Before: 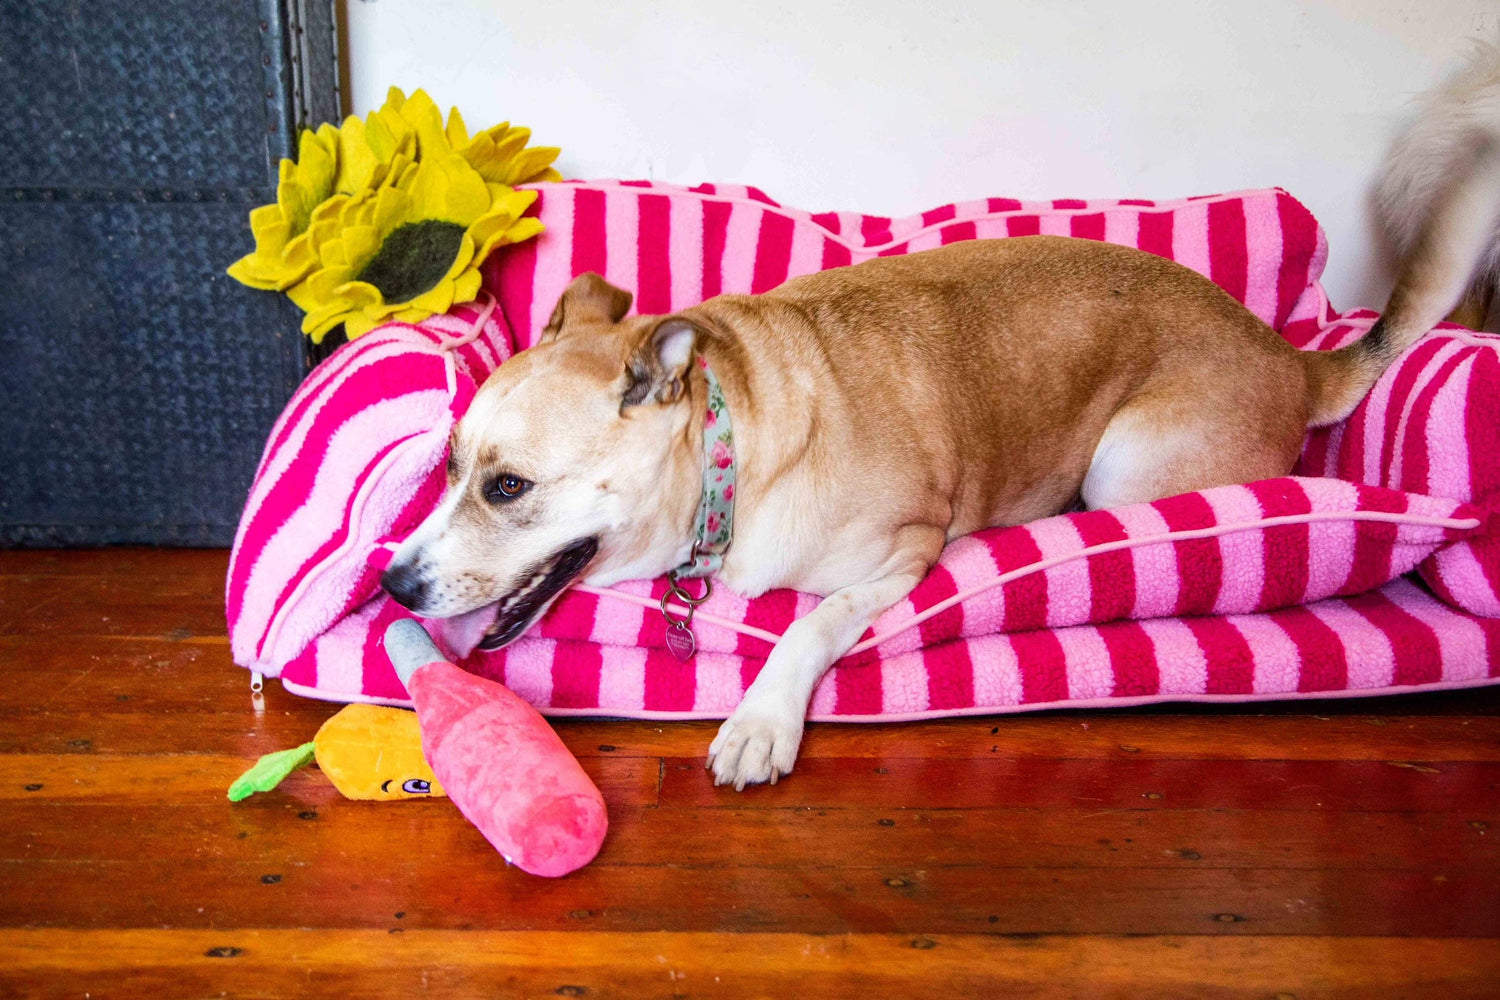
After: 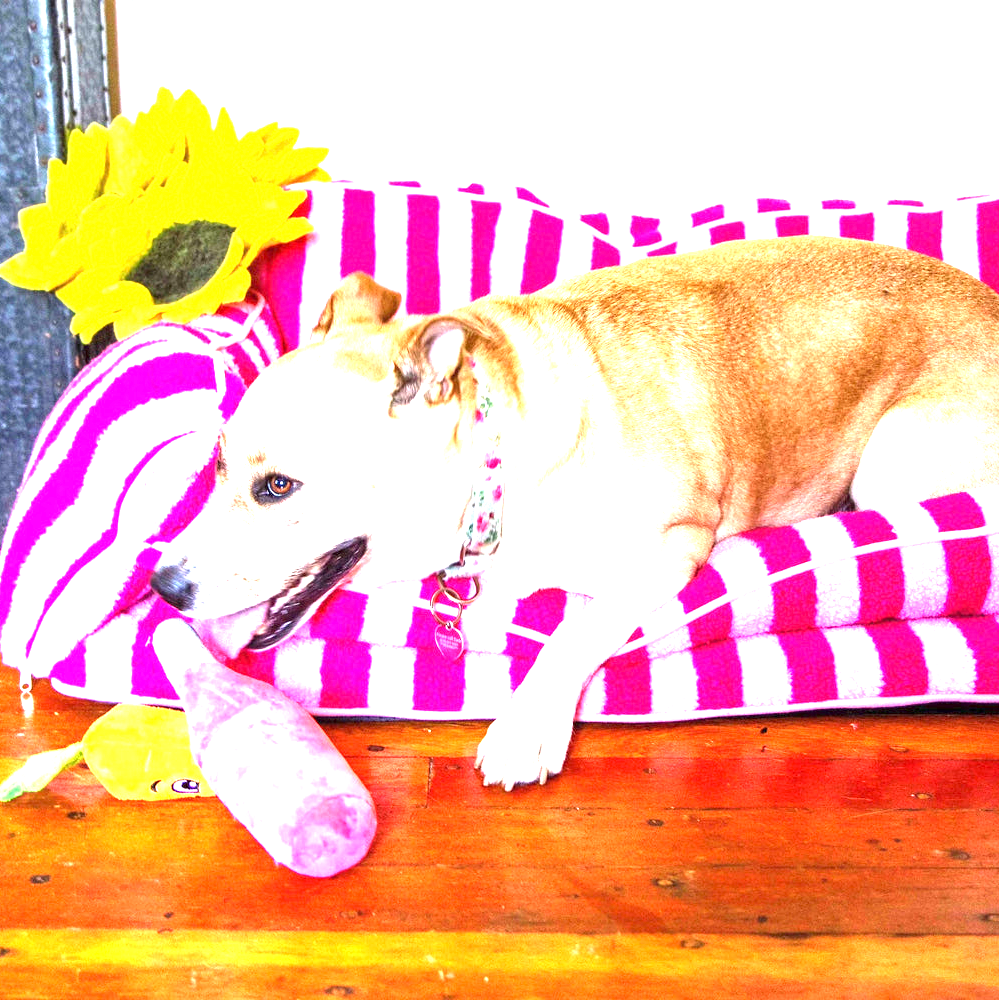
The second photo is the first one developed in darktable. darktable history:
crop: left 15.419%, right 17.914%
exposure: exposure 2.207 EV, compensate highlight preservation false
